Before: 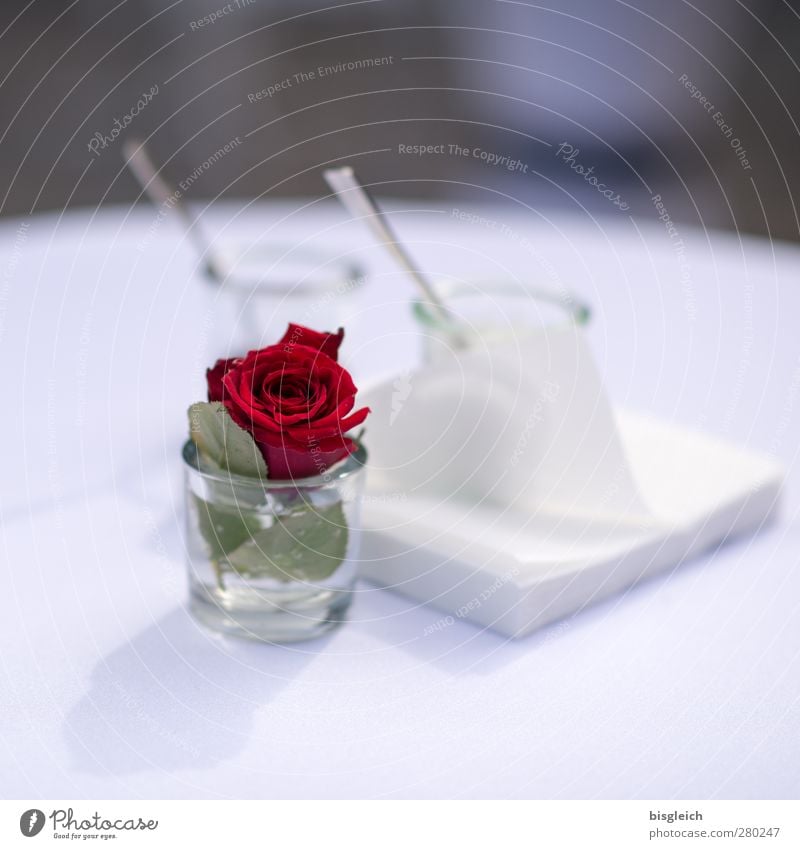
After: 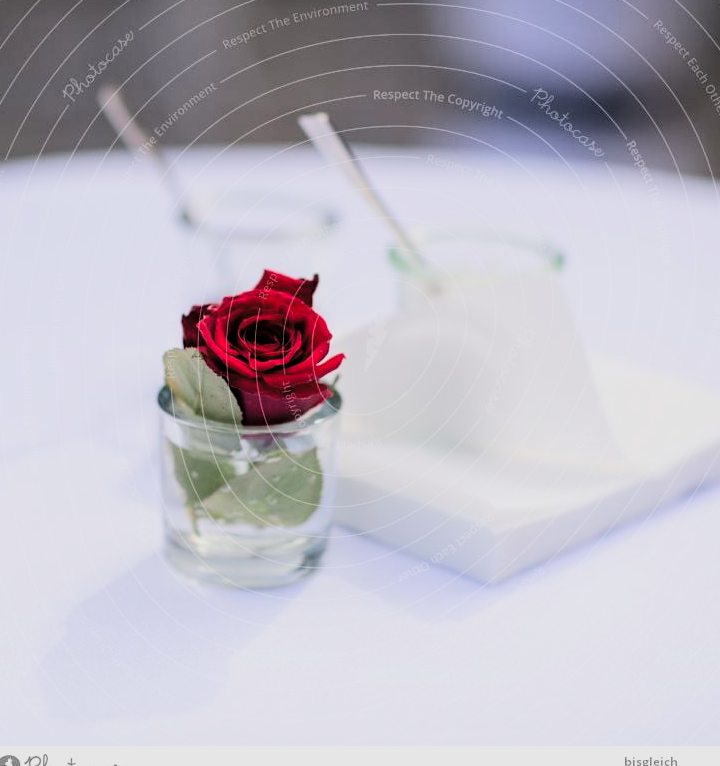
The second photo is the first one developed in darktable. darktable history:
crop: left 3.243%, top 6.455%, right 6.644%, bottom 3.255%
tone curve: curves: ch0 [(0, 0) (0.051, 0.027) (0.096, 0.071) (0.219, 0.248) (0.428, 0.52) (0.596, 0.713) (0.727, 0.823) (0.859, 0.924) (1, 1)]; ch1 [(0, 0) (0.1, 0.038) (0.318, 0.221) (0.413, 0.325) (0.443, 0.412) (0.483, 0.474) (0.503, 0.501) (0.516, 0.515) (0.548, 0.575) (0.561, 0.596) (0.594, 0.647) (0.666, 0.701) (1, 1)]; ch2 [(0, 0) (0.453, 0.435) (0.479, 0.476) (0.504, 0.5) (0.52, 0.526) (0.557, 0.585) (0.583, 0.608) (0.824, 0.815) (1, 1)], color space Lab, linked channels, preserve colors none
filmic rgb: black relative exposure -7.65 EV, white relative exposure 4.56 EV, hardness 3.61, add noise in highlights 0, preserve chrominance luminance Y, color science v3 (2019), use custom middle-gray values true, contrast in highlights soft
